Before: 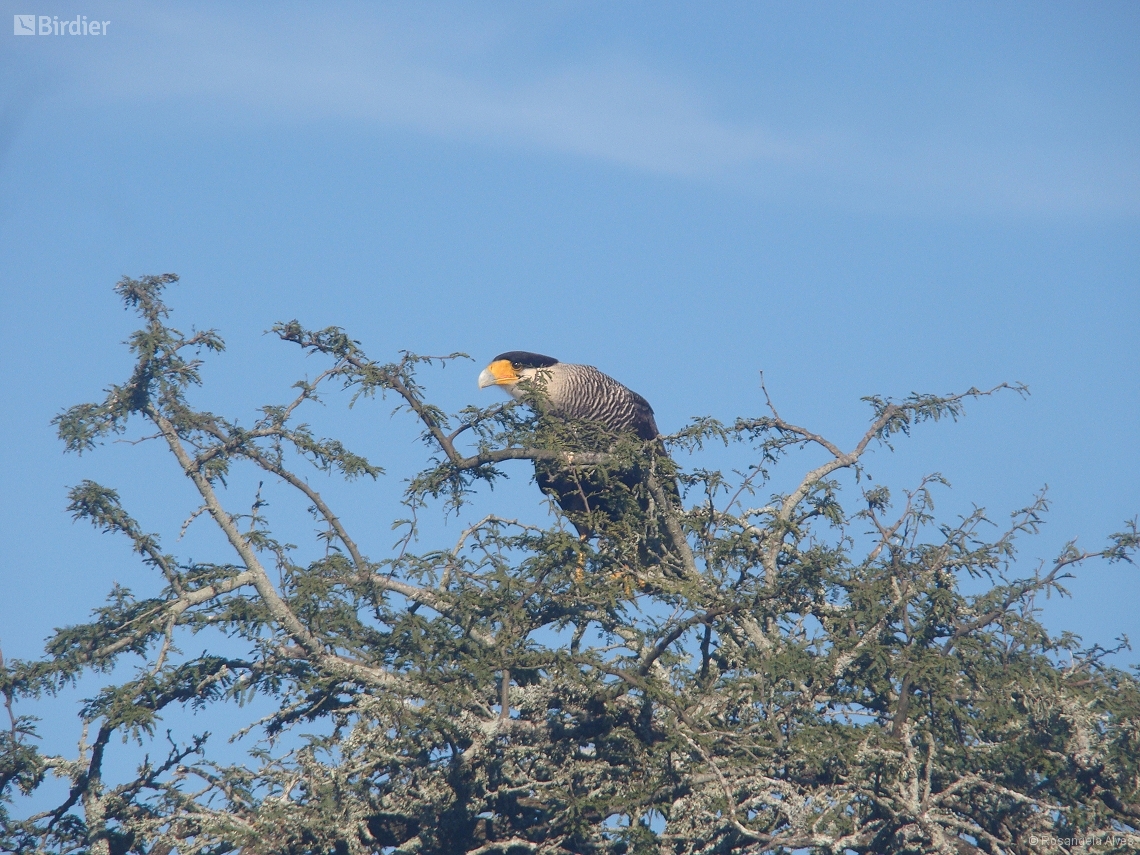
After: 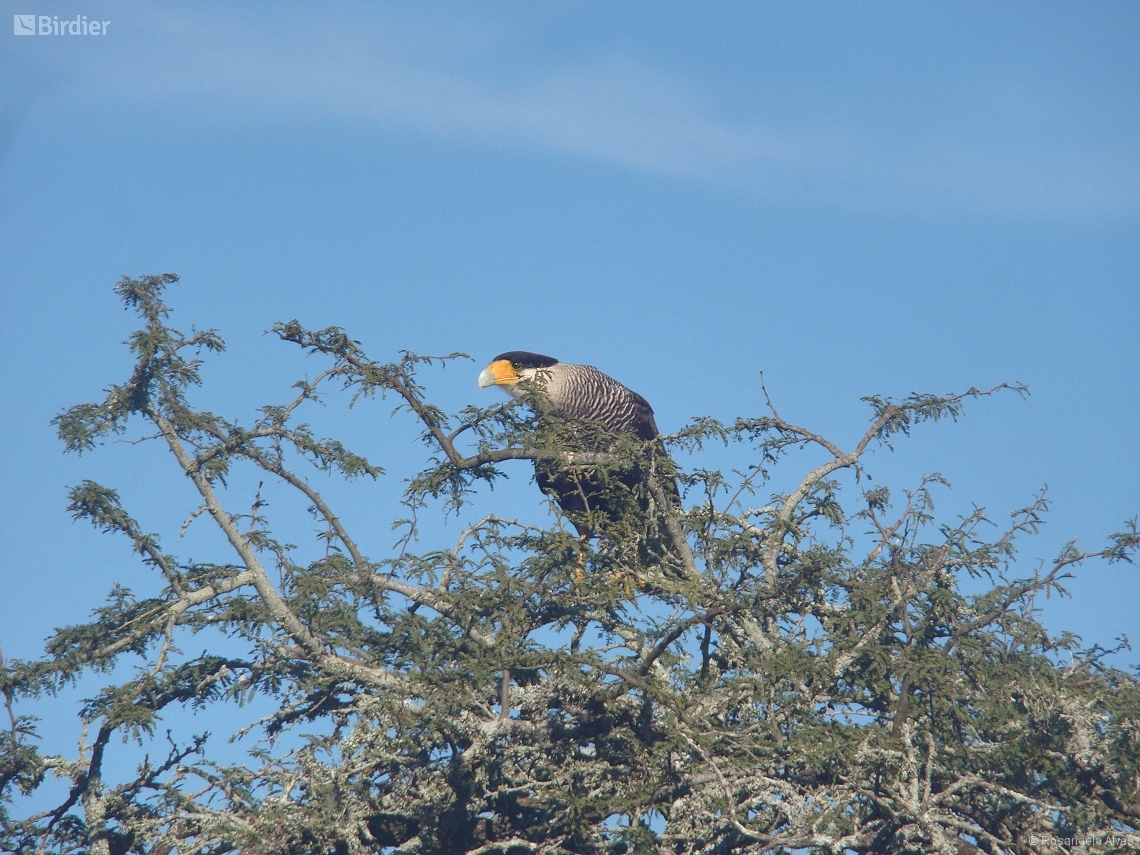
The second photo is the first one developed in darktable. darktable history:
color correction: highlights a* -2.83, highlights b* -2.61, shadows a* 2.45, shadows b* 2.96
shadows and highlights: shadows 12.91, white point adjustment 1.15, soften with gaussian
